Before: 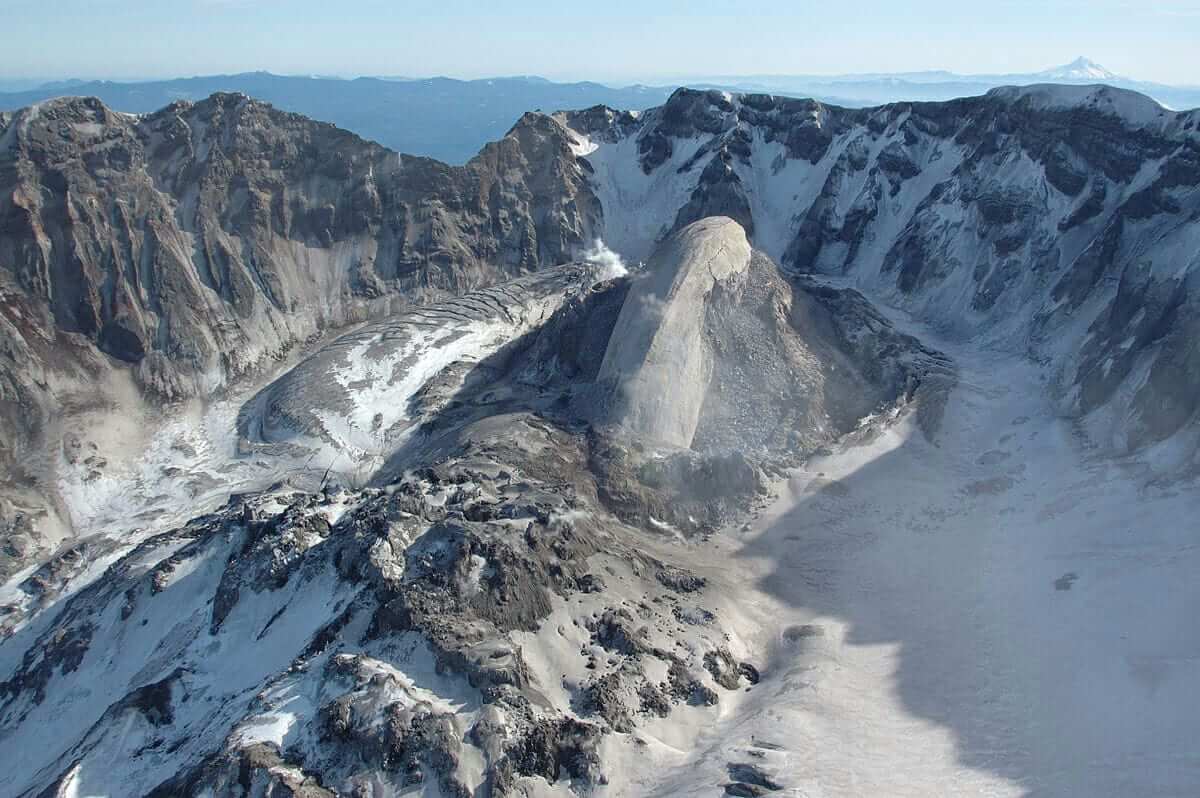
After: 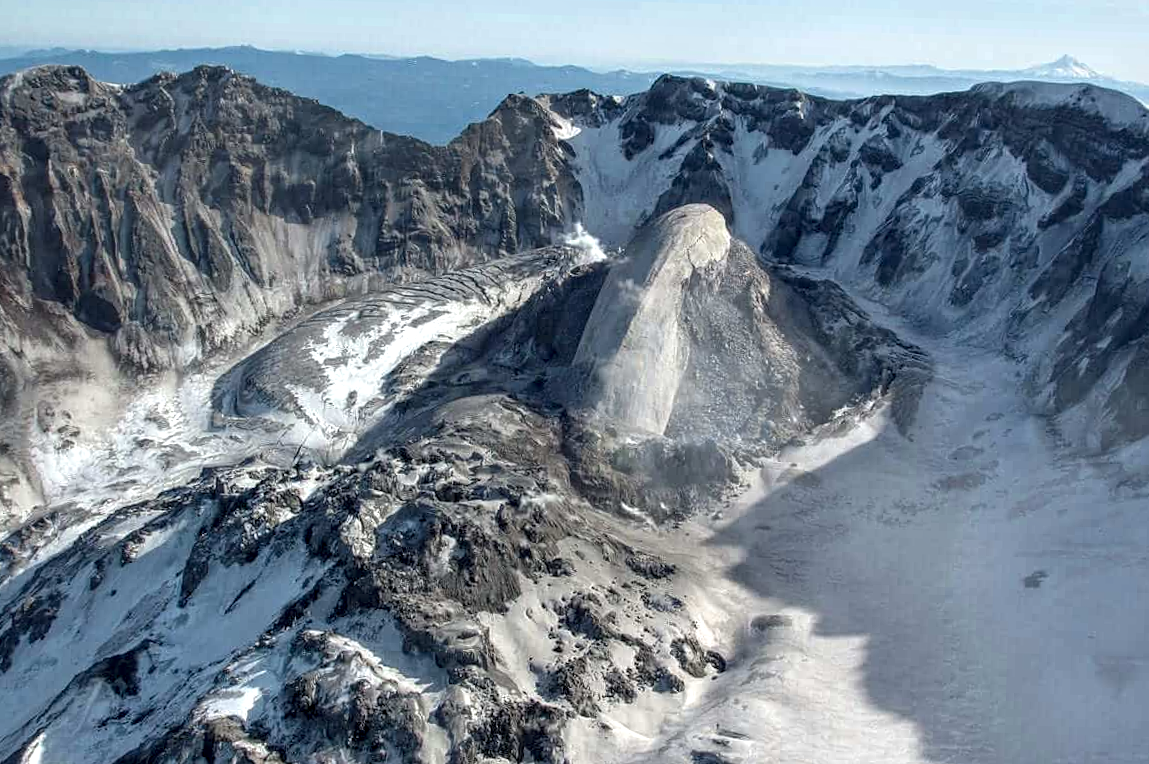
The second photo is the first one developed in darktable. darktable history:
crop and rotate: angle -1.69°
local contrast: detail 154%
